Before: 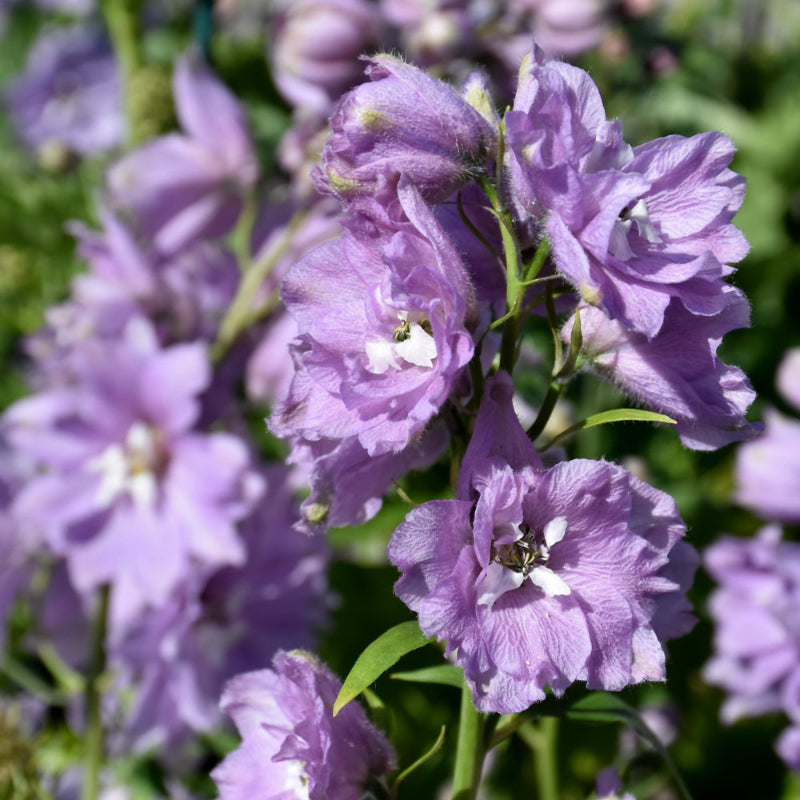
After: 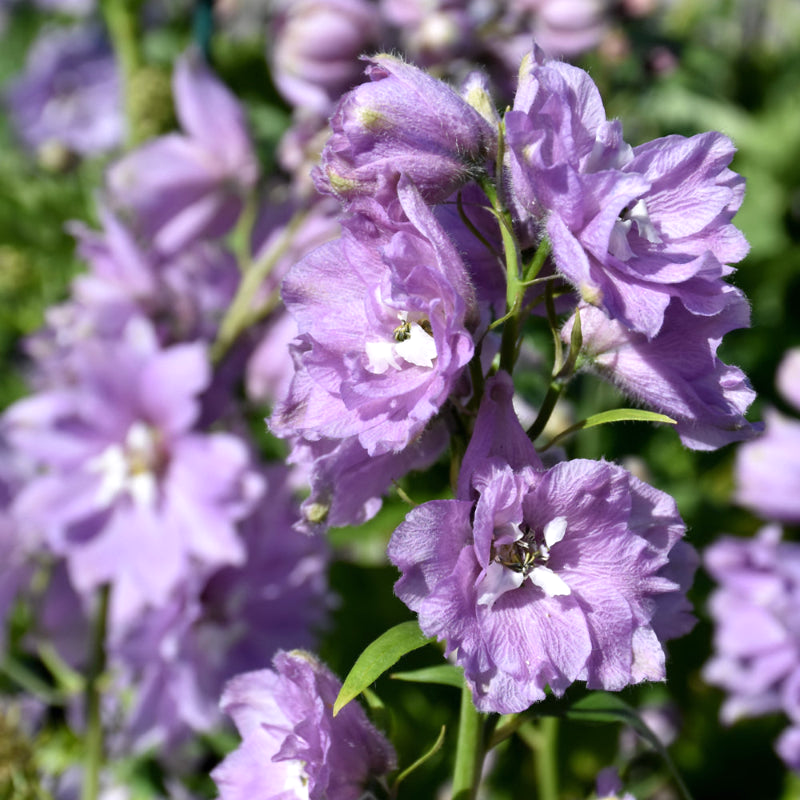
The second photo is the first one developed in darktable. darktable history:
exposure: black level correction 0, exposure 0.2 EV, compensate exposure bias true, compensate highlight preservation false
